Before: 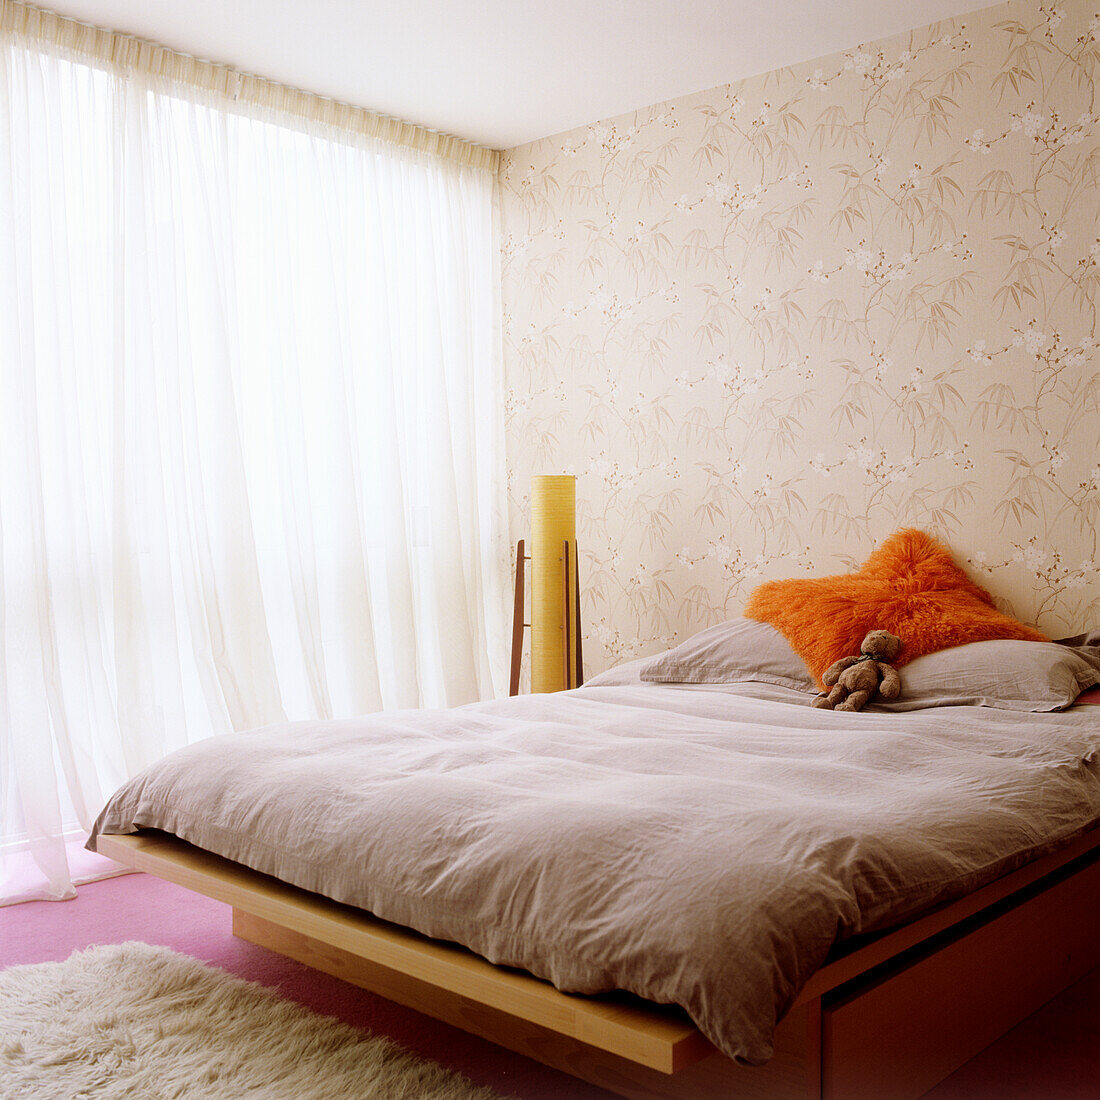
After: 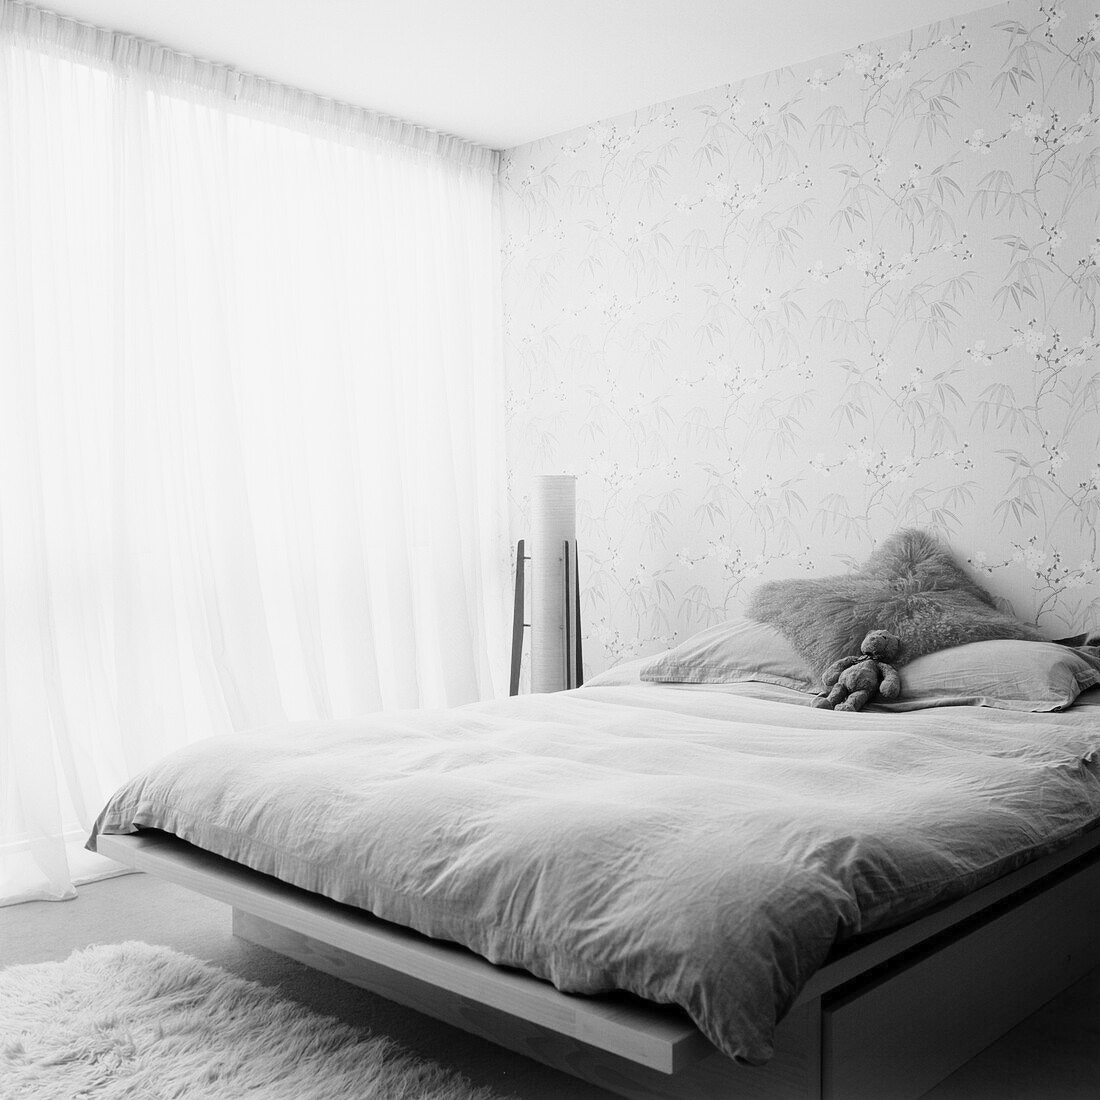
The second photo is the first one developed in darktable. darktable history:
color correction: highlights a* -4.98, highlights b* -3.76, shadows a* 3.83, shadows b* 4.08
contrast brightness saturation: contrast 0.2, brightness 0.16, saturation 0.22
monochrome: a -35.87, b 49.73, size 1.7
